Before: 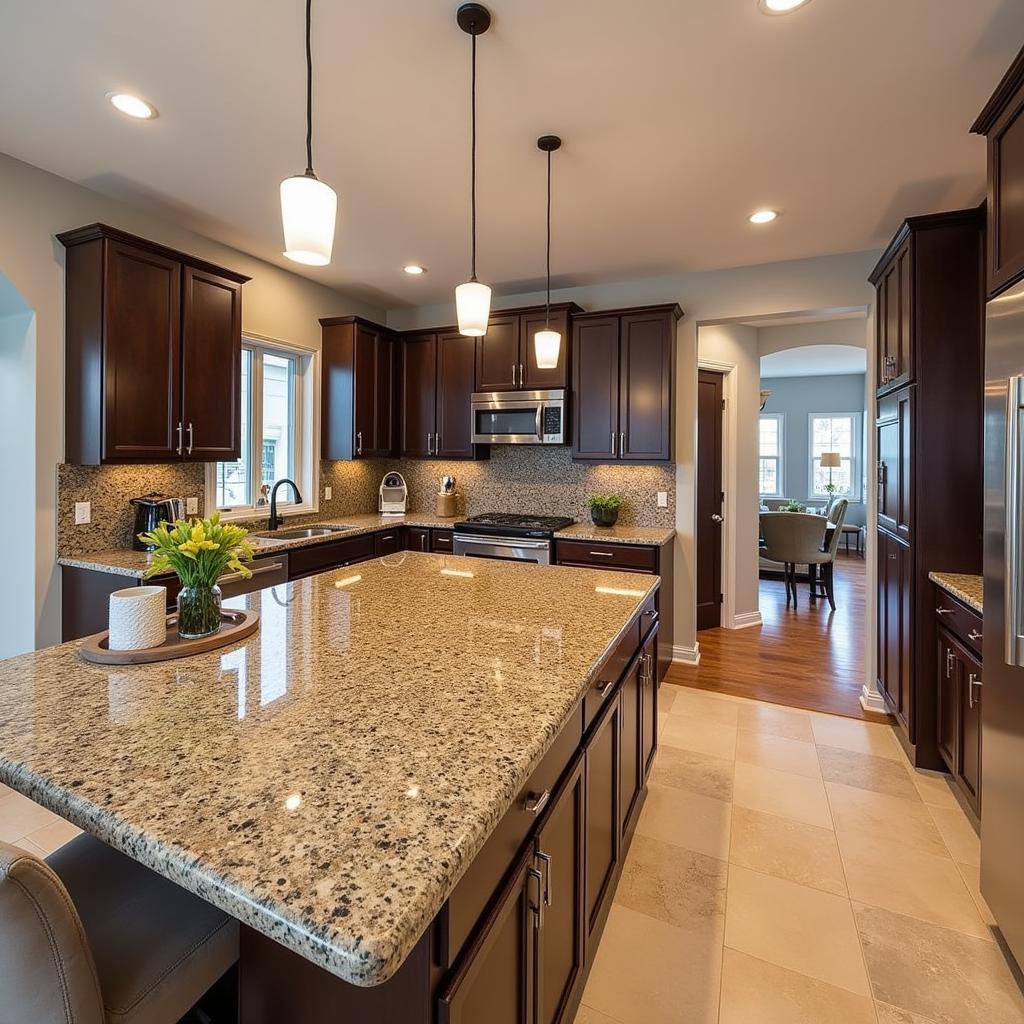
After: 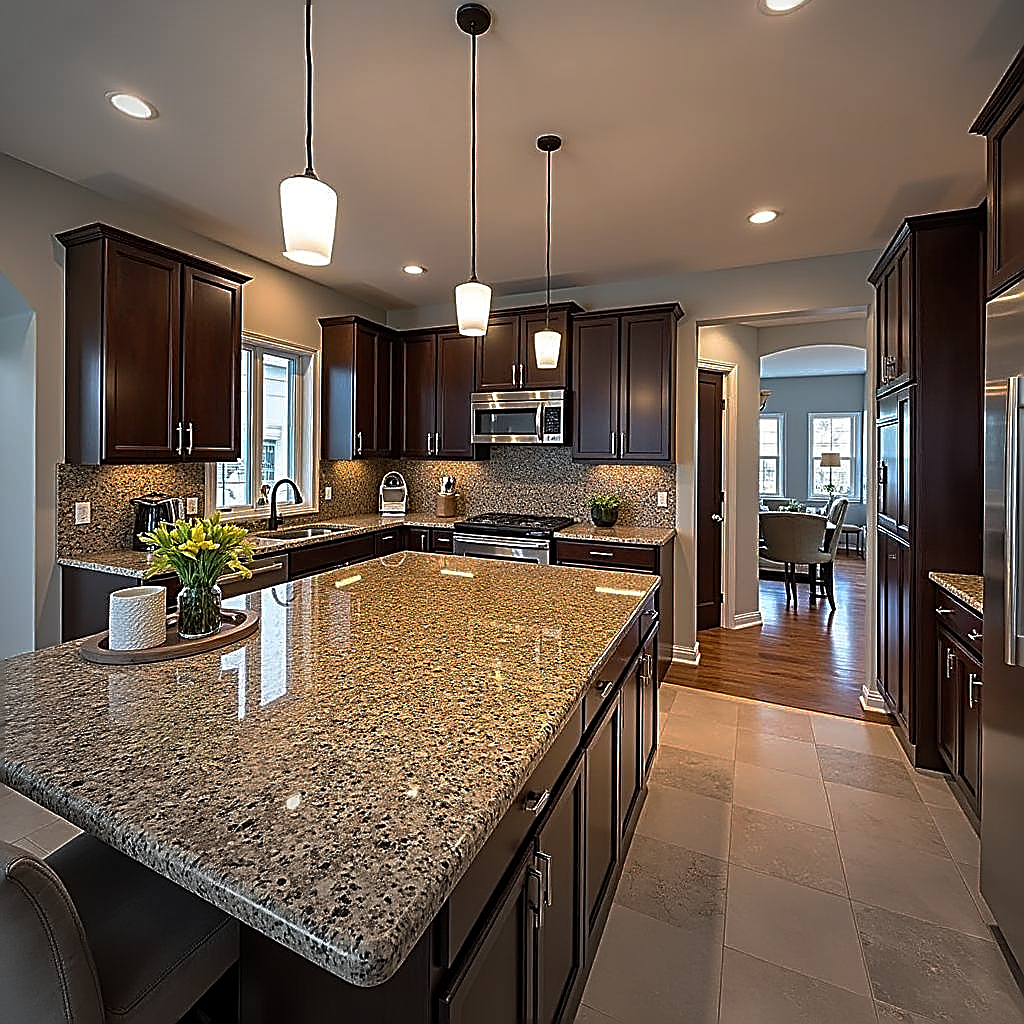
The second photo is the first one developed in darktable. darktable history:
sharpen: amount 1.992
levels: levels [0, 0.492, 0.984]
vignetting: fall-off start 99.18%, brightness -0.484, center (0.22, -0.234), width/height ratio 1.305
base curve: curves: ch0 [(0, 0) (0.595, 0.418) (1, 1)], preserve colors none
